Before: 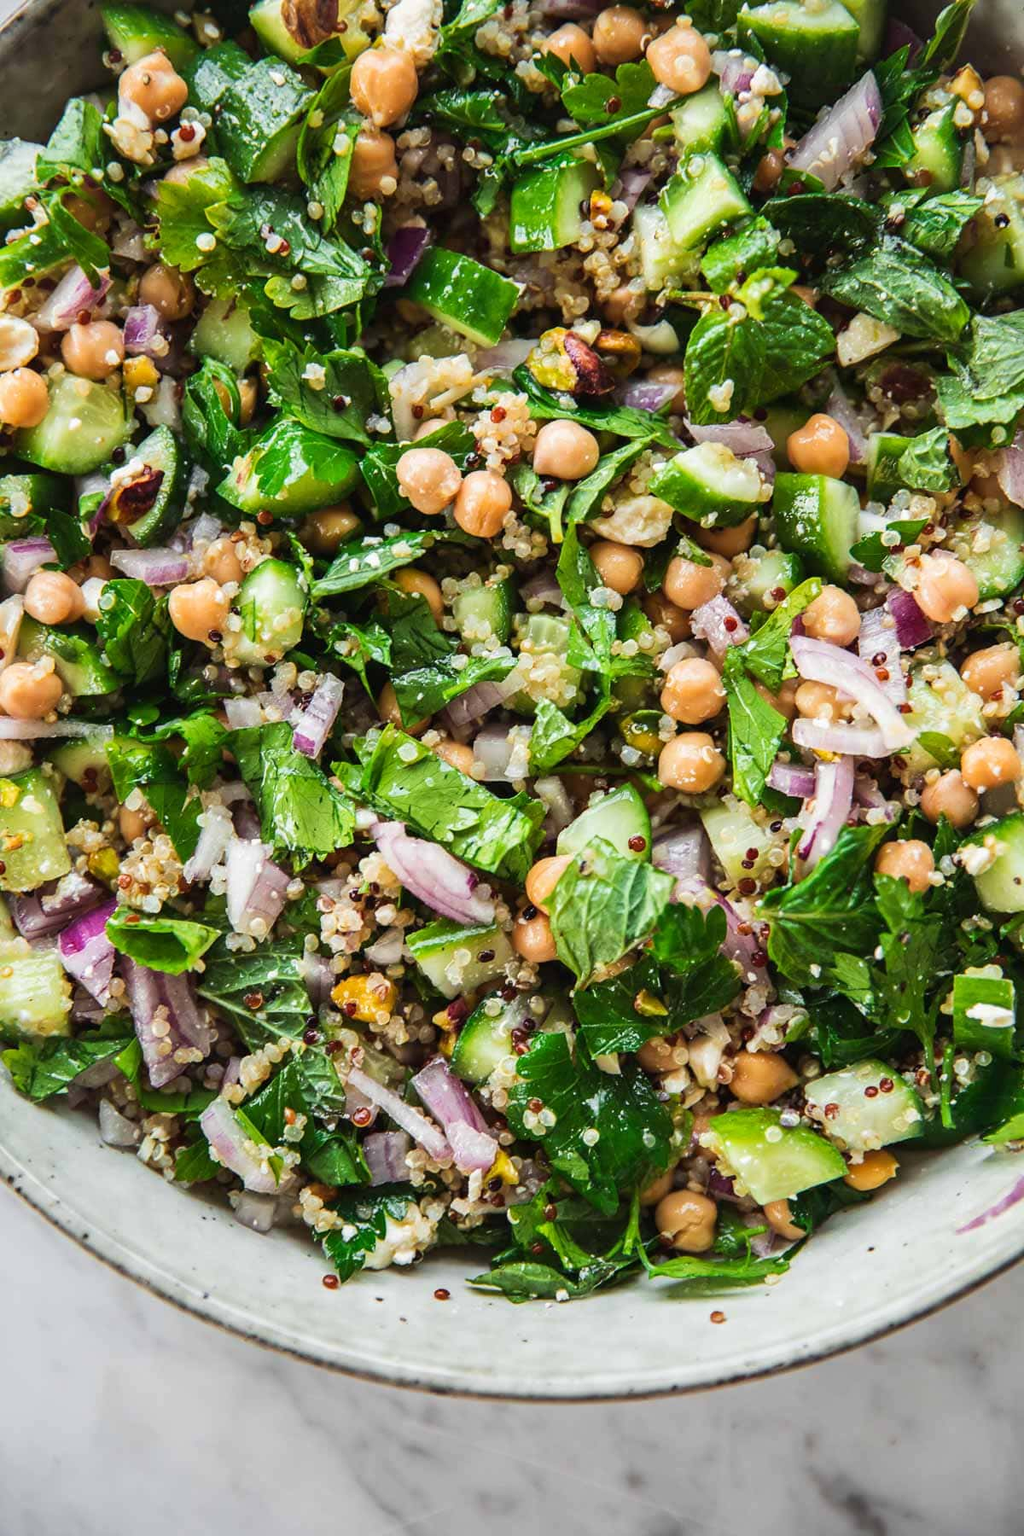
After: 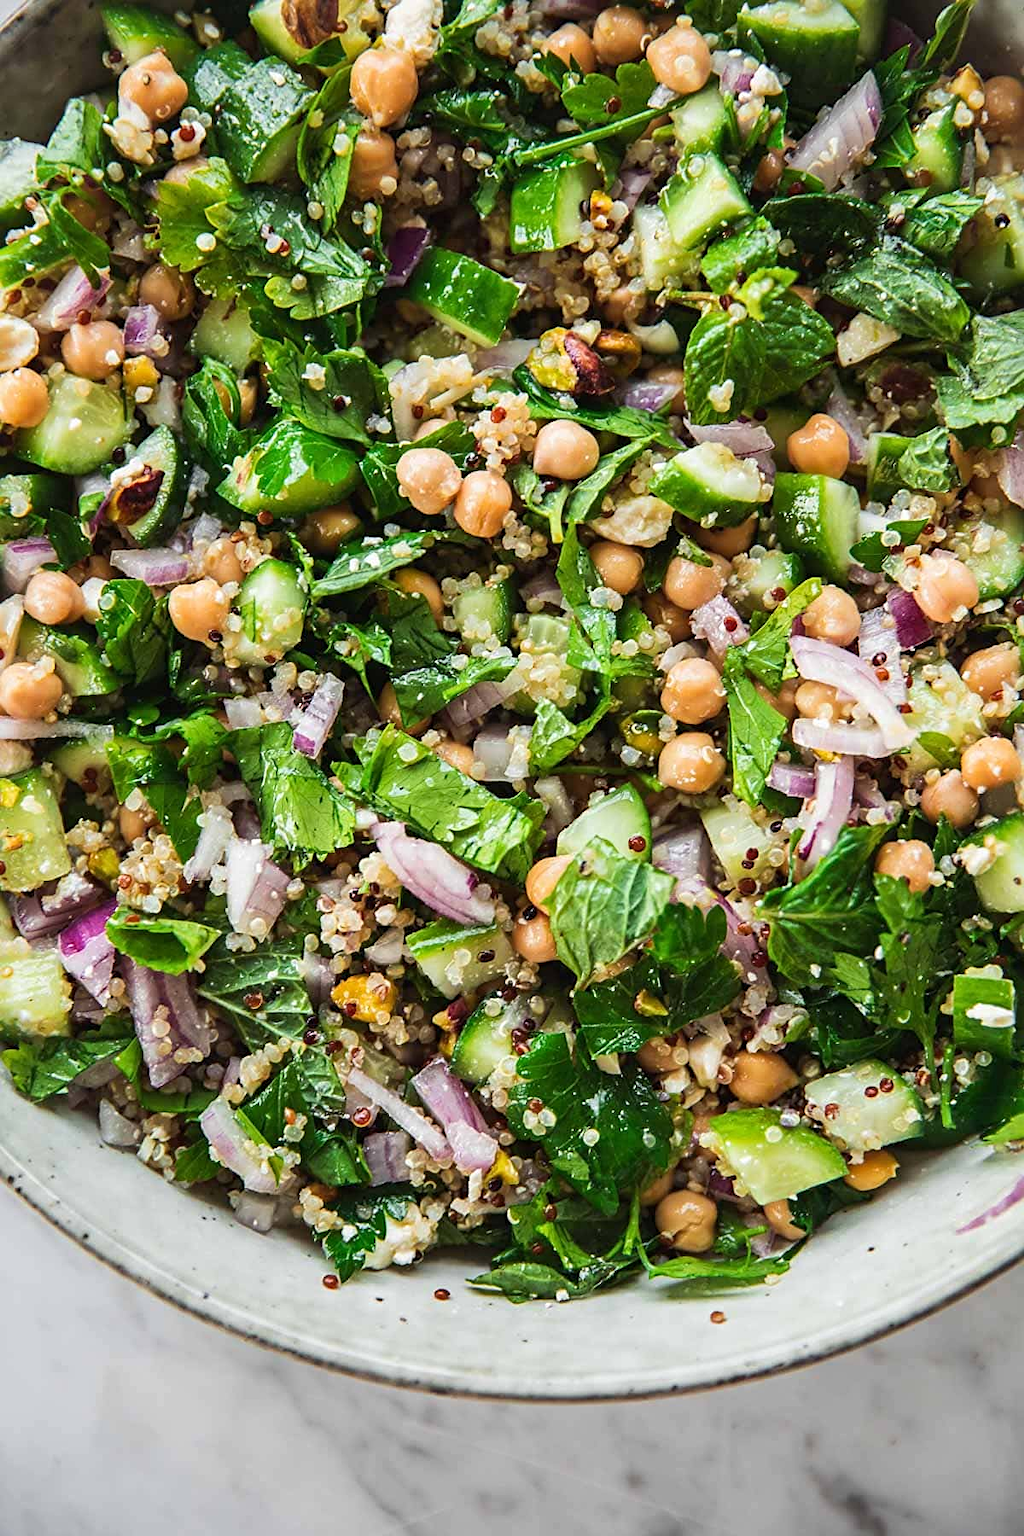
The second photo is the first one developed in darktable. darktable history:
sharpen: radius 2.521, amount 0.333
